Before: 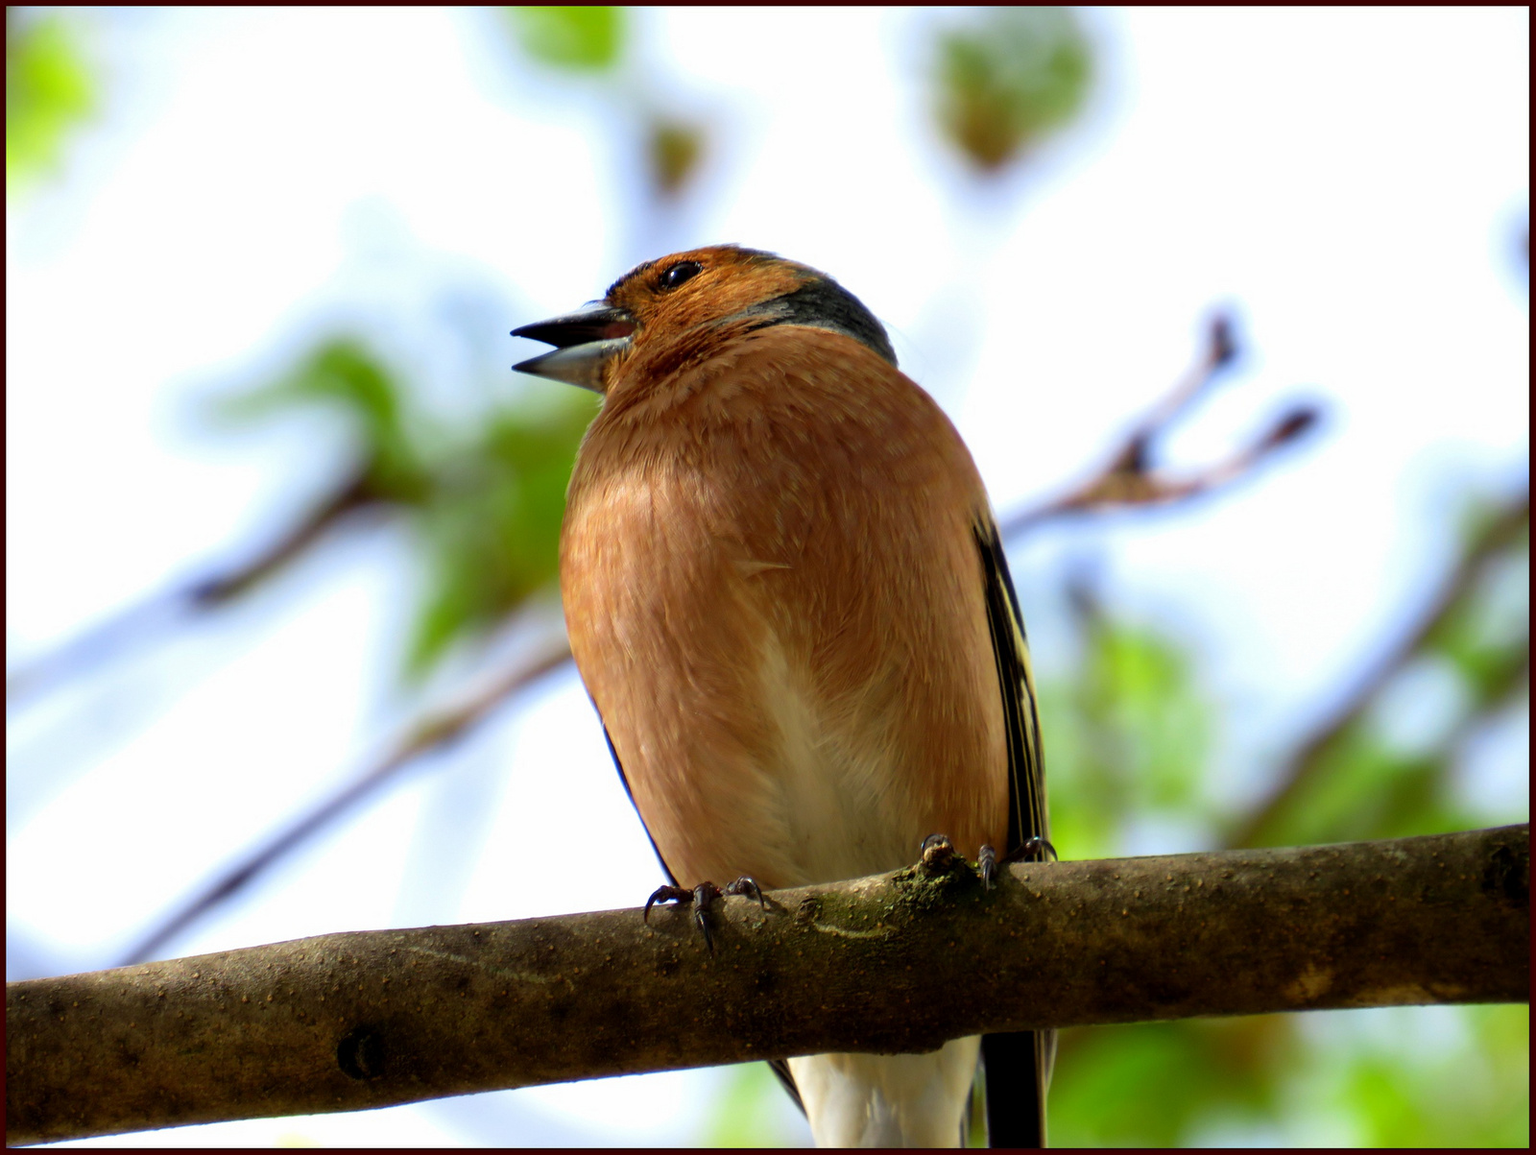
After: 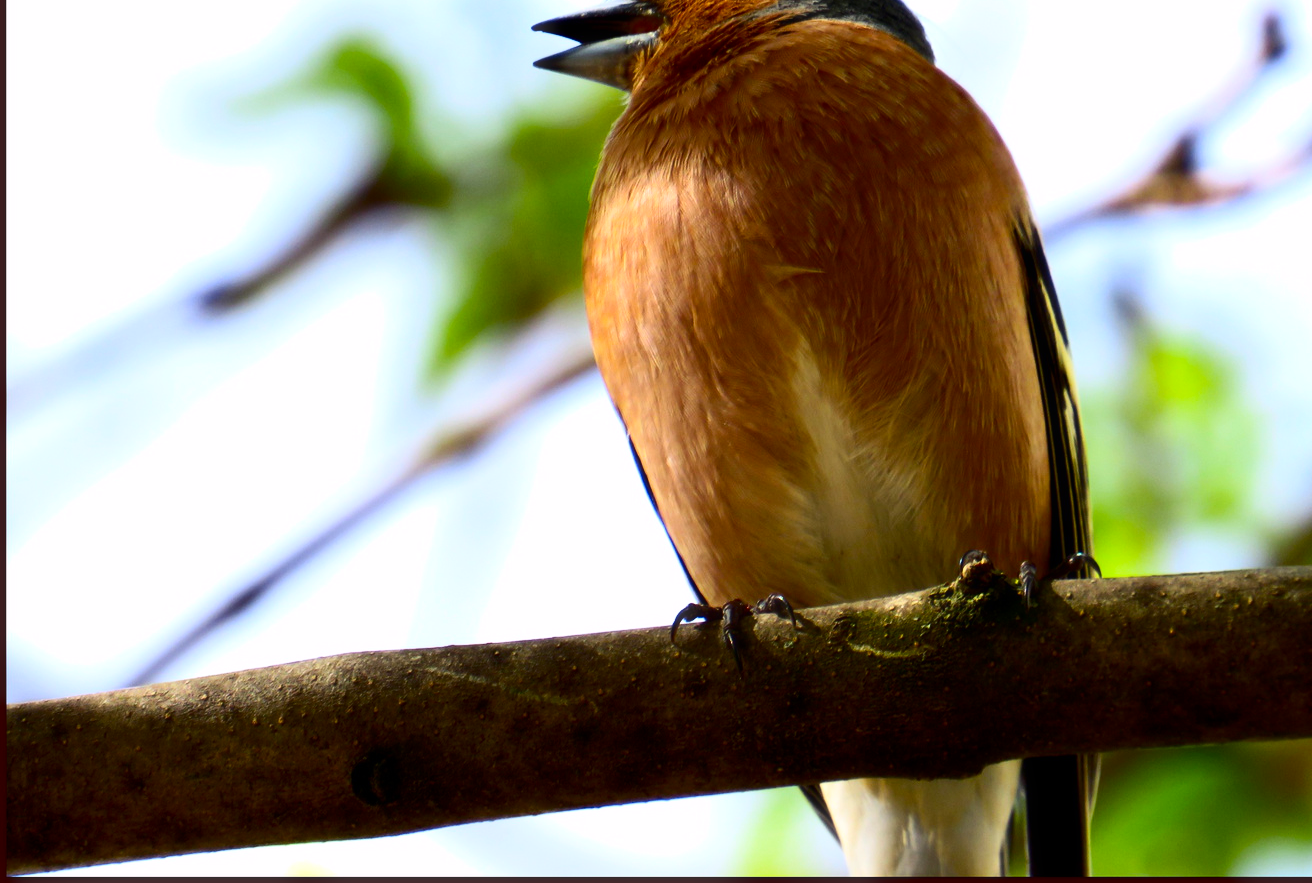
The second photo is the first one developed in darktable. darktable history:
contrast brightness saturation: contrast 0.28
color balance rgb: perceptual saturation grading › global saturation 25%, global vibrance 10%
white balance: red 1.009, blue 1.027
haze removal: strength -0.09, adaptive false
crop: top 26.531%, right 17.959%
